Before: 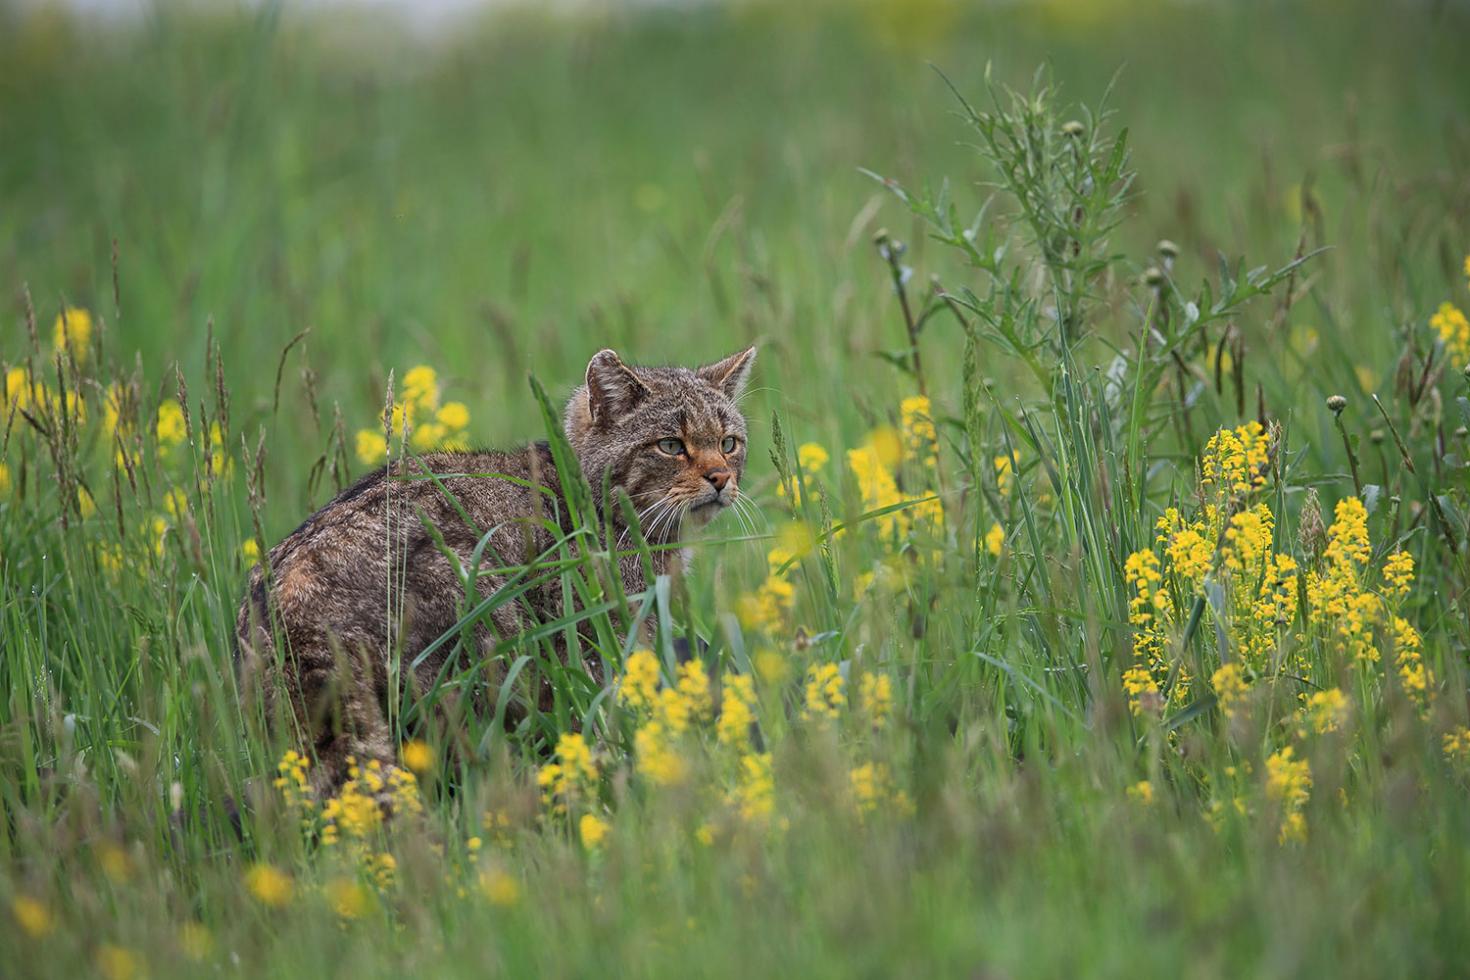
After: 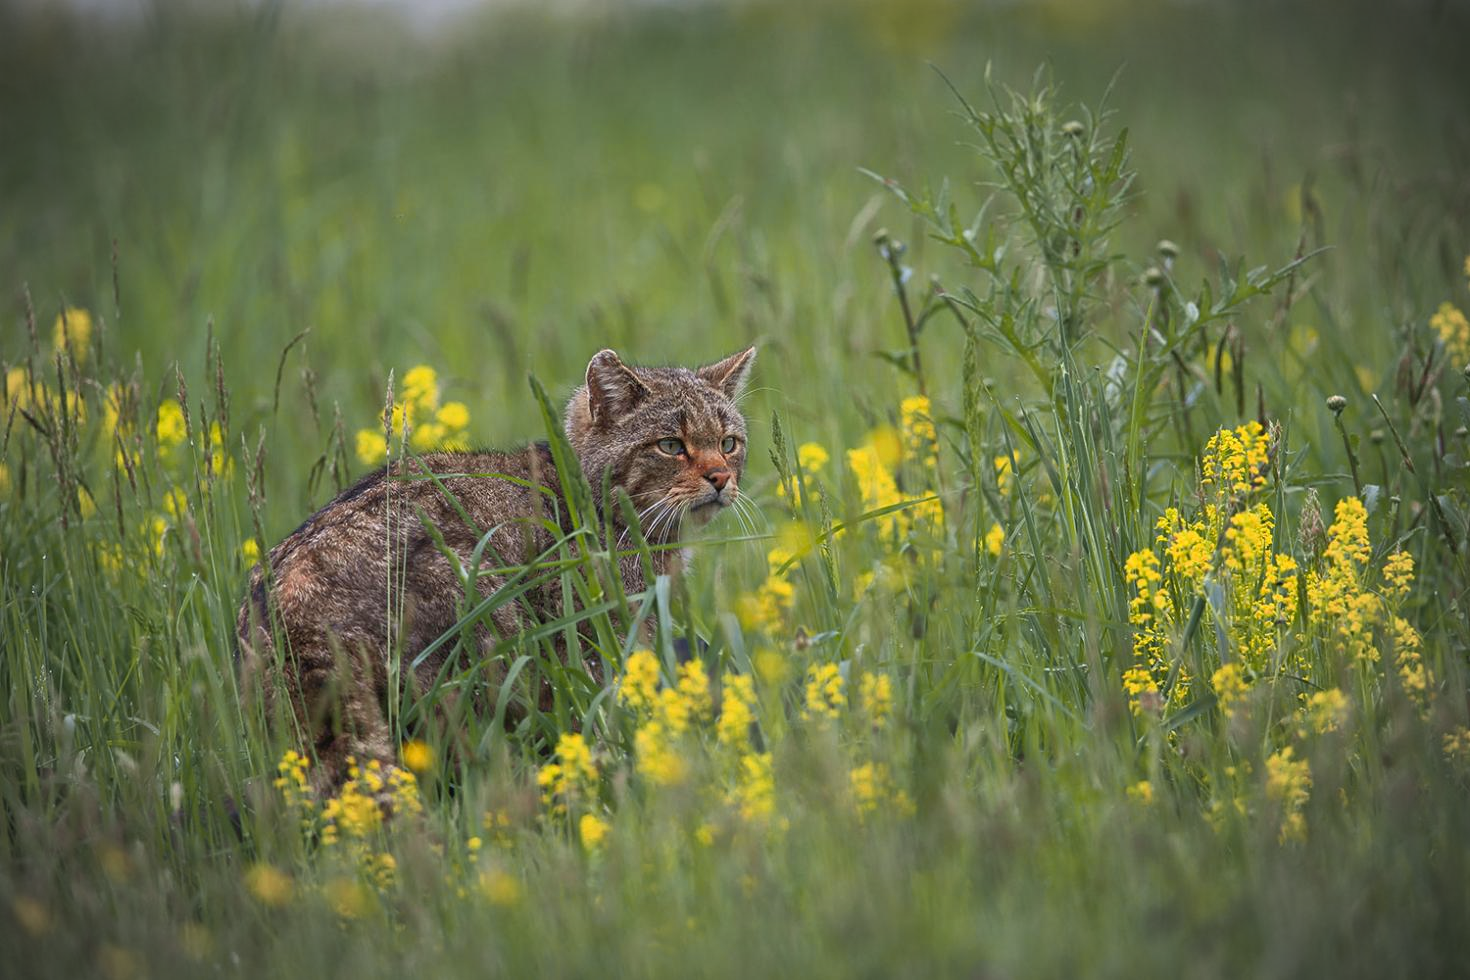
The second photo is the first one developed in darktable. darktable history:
tone curve: curves: ch0 [(0, 0.024) (0.119, 0.146) (0.474, 0.464) (0.718, 0.721) (0.817, 0.839) (1, 0.998)]; ch1 [(0, 0) (0.377, 0.416) (0.439, 0.451) (0.477, 0.477) (0.501, 0.503) (0.538, 0.544) (0.58, 0.602) (0.664, 0.676) (0.783, 0.804) (1, 1)]; ch2 [(0, 0) (0.38, 0.405) (0.463, 0.456) (0.498, 0.497) (0.524, 0.535) (0.578, 0.576) (0.648, 0.665) (1, 1)], color space Lab, independent channels, preserve colors none
vignetting: automatic ratio true
